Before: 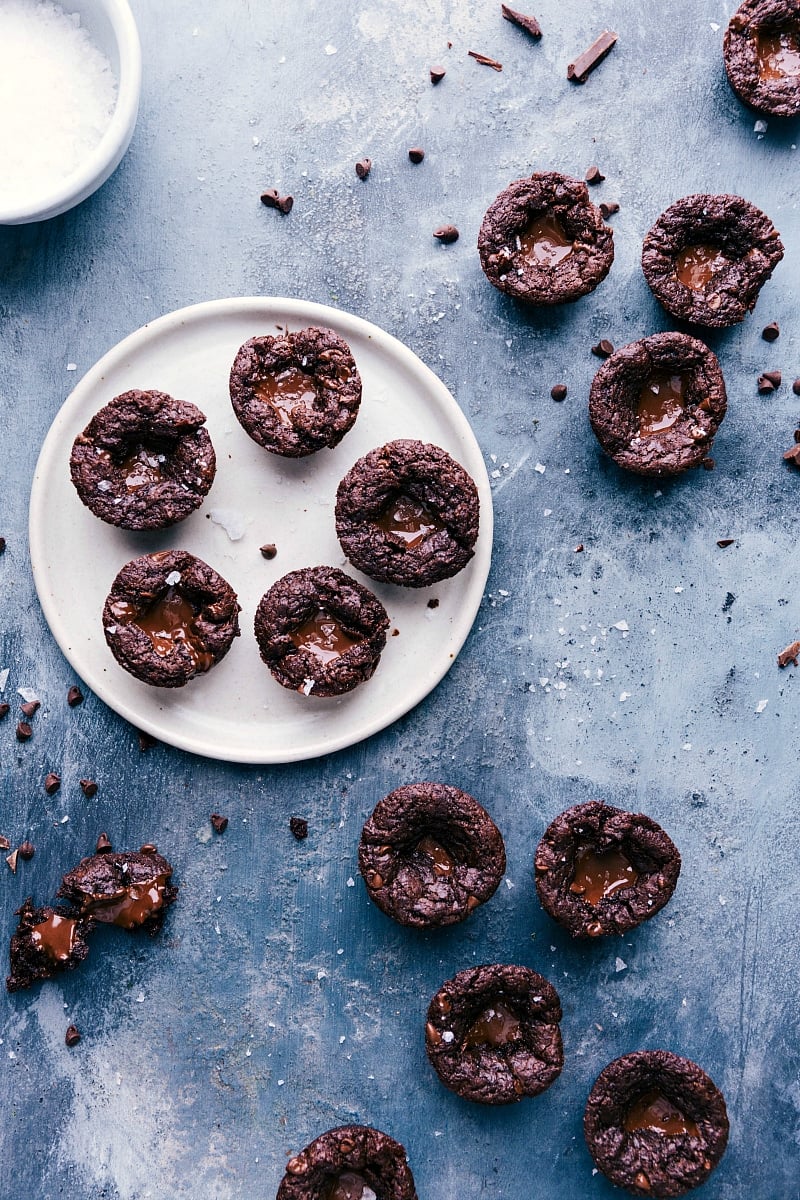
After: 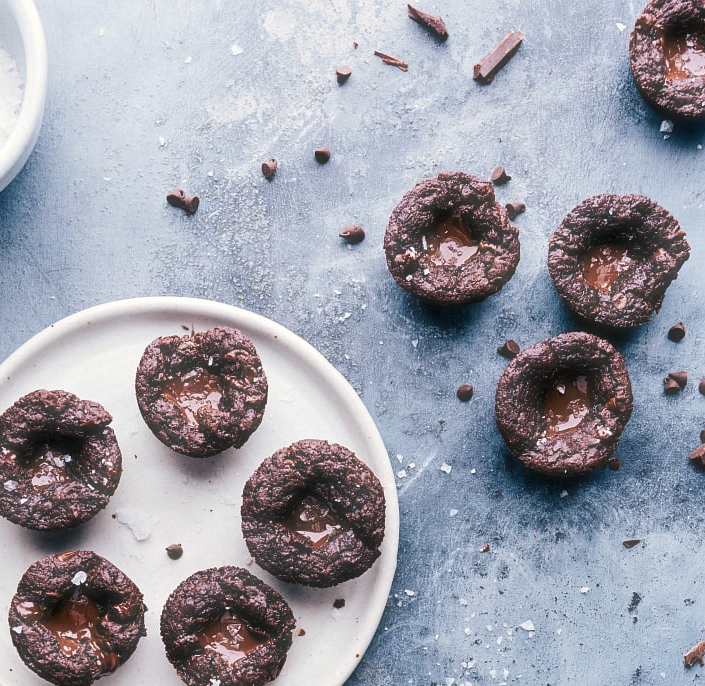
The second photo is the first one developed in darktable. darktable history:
crop and rotate: left 11.812%, bottom 42.776%
haze removal: strength -0.1, adaptive false
